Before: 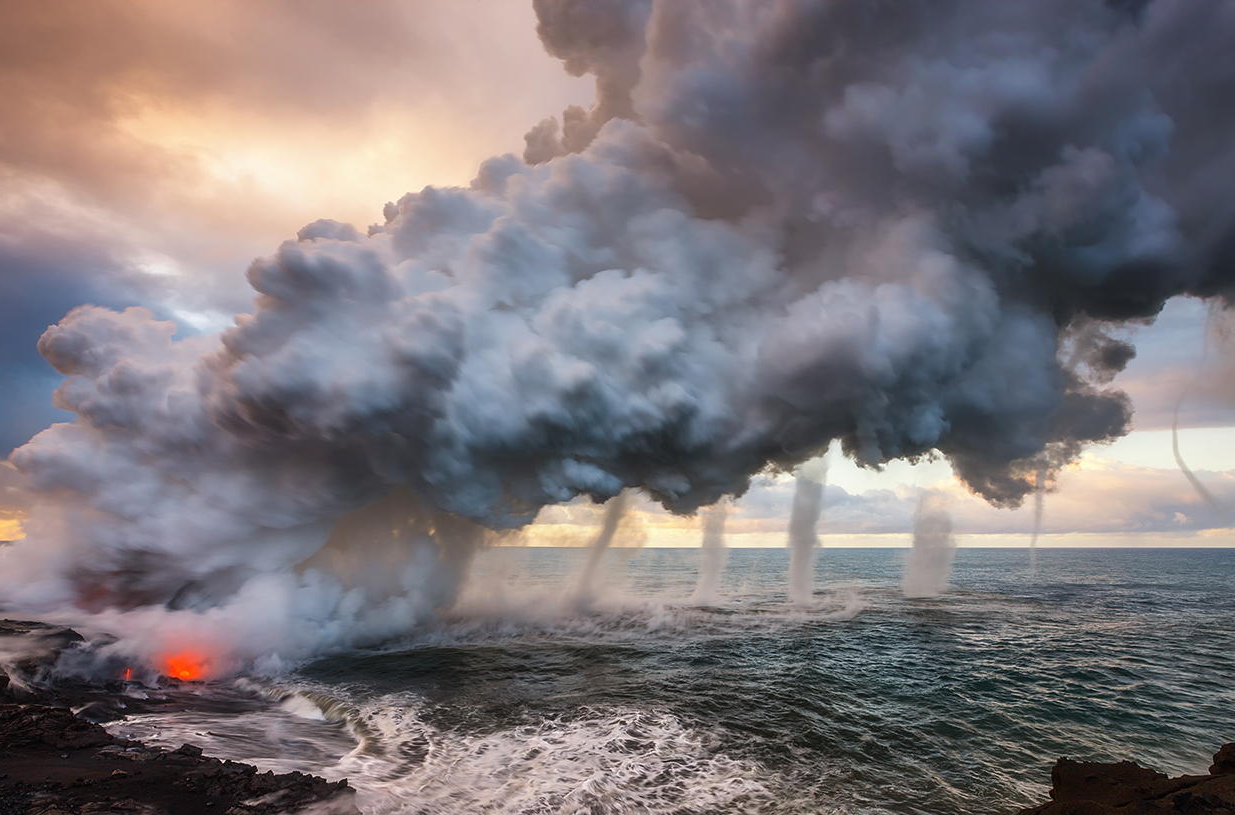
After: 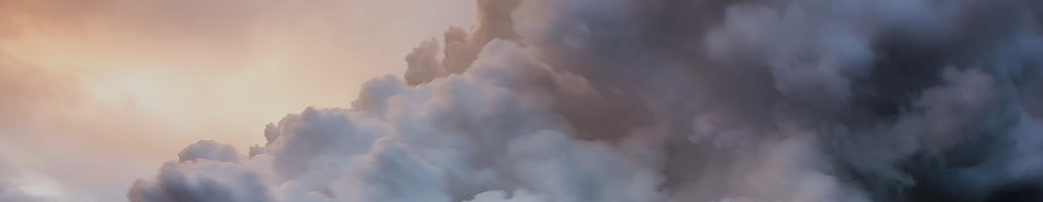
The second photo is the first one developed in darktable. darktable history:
crop and rotate: left 9.64%, top 9.766%, right 5.891%, bottom 65.34%
exposure: black level correction 0.007, compensate exposure bias true, compensate highlight preservation false
filmic rgb: black relative exposure -7.65 EV, white relative exposure 4.56 EV, hardness 3.61, contrast 0.999
color zones: curves: ch2 [(0, 0.5) (0.143, 0.5) (0.286, 0.416) (0.429, 0.5) (0.571, 0.5) (0.714, 0.5) (0.857, 0.5) (1, 0.5)]
